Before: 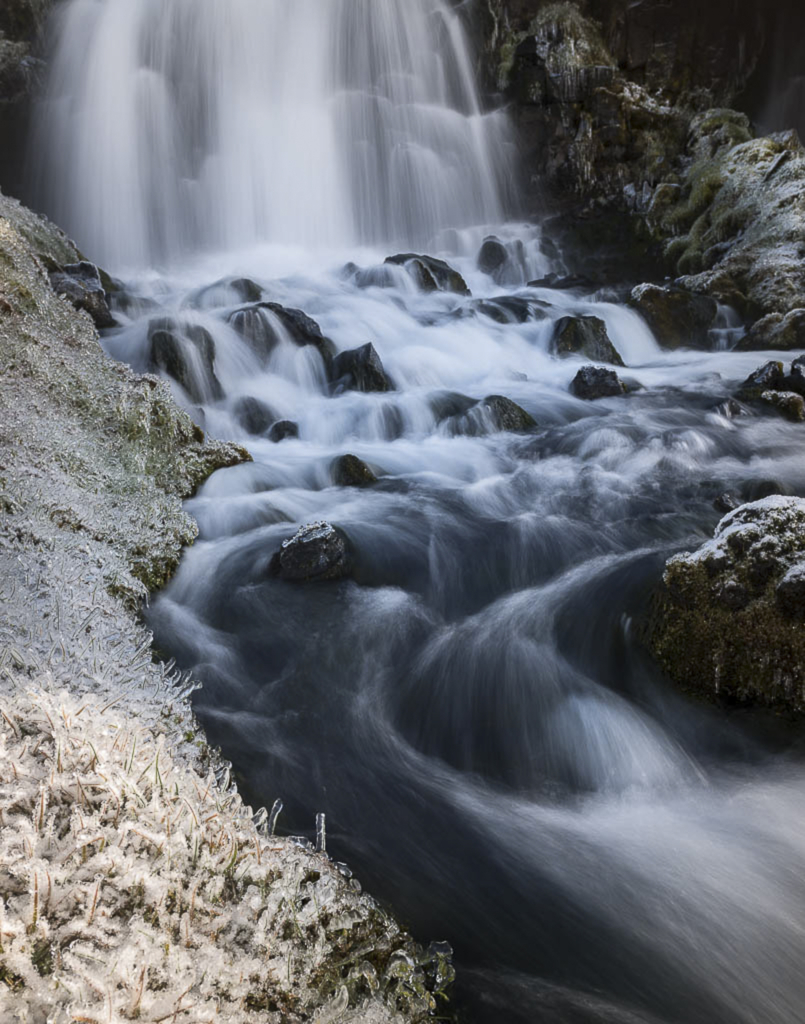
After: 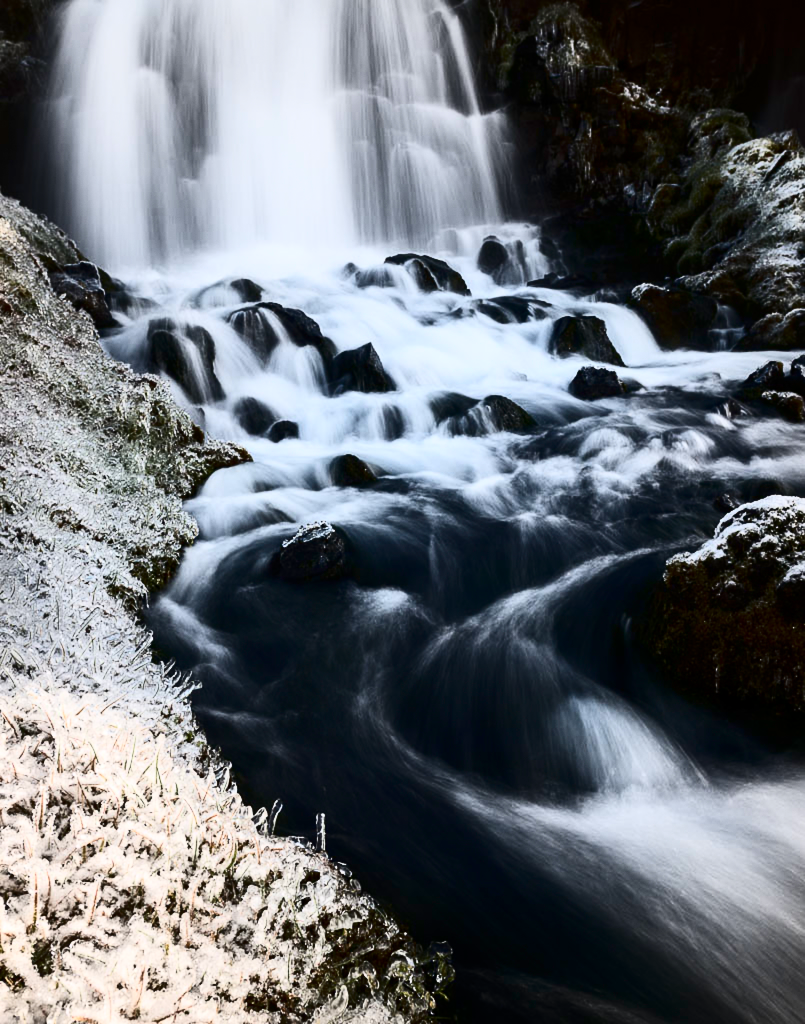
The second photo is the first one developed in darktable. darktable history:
color balance: input saturation 99%
contrast brightness saturation: contrast 0.5, saturation -0.1
